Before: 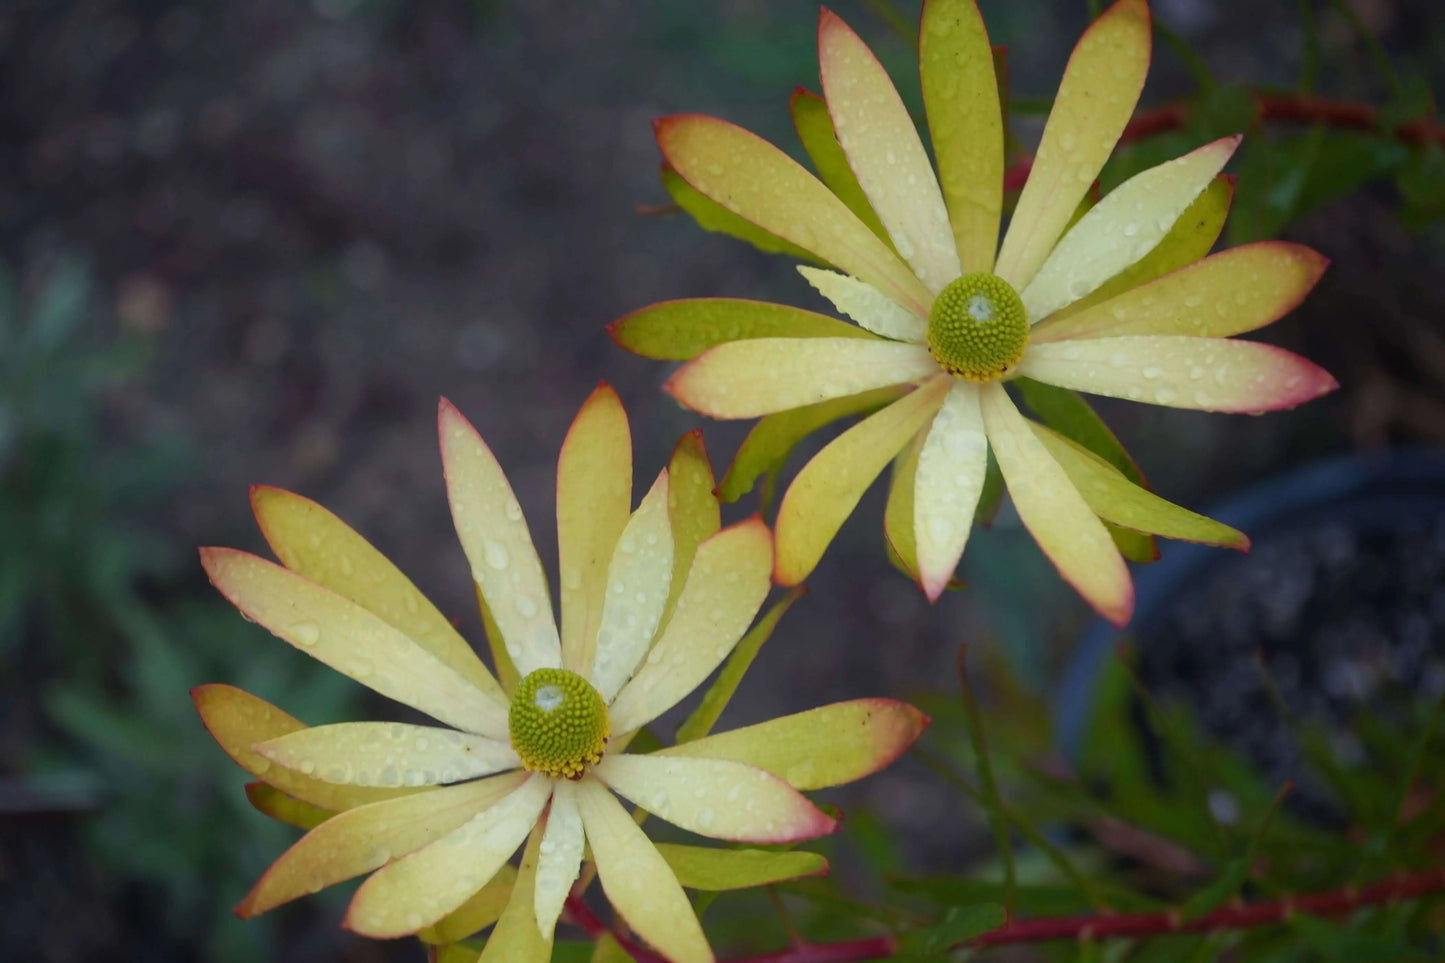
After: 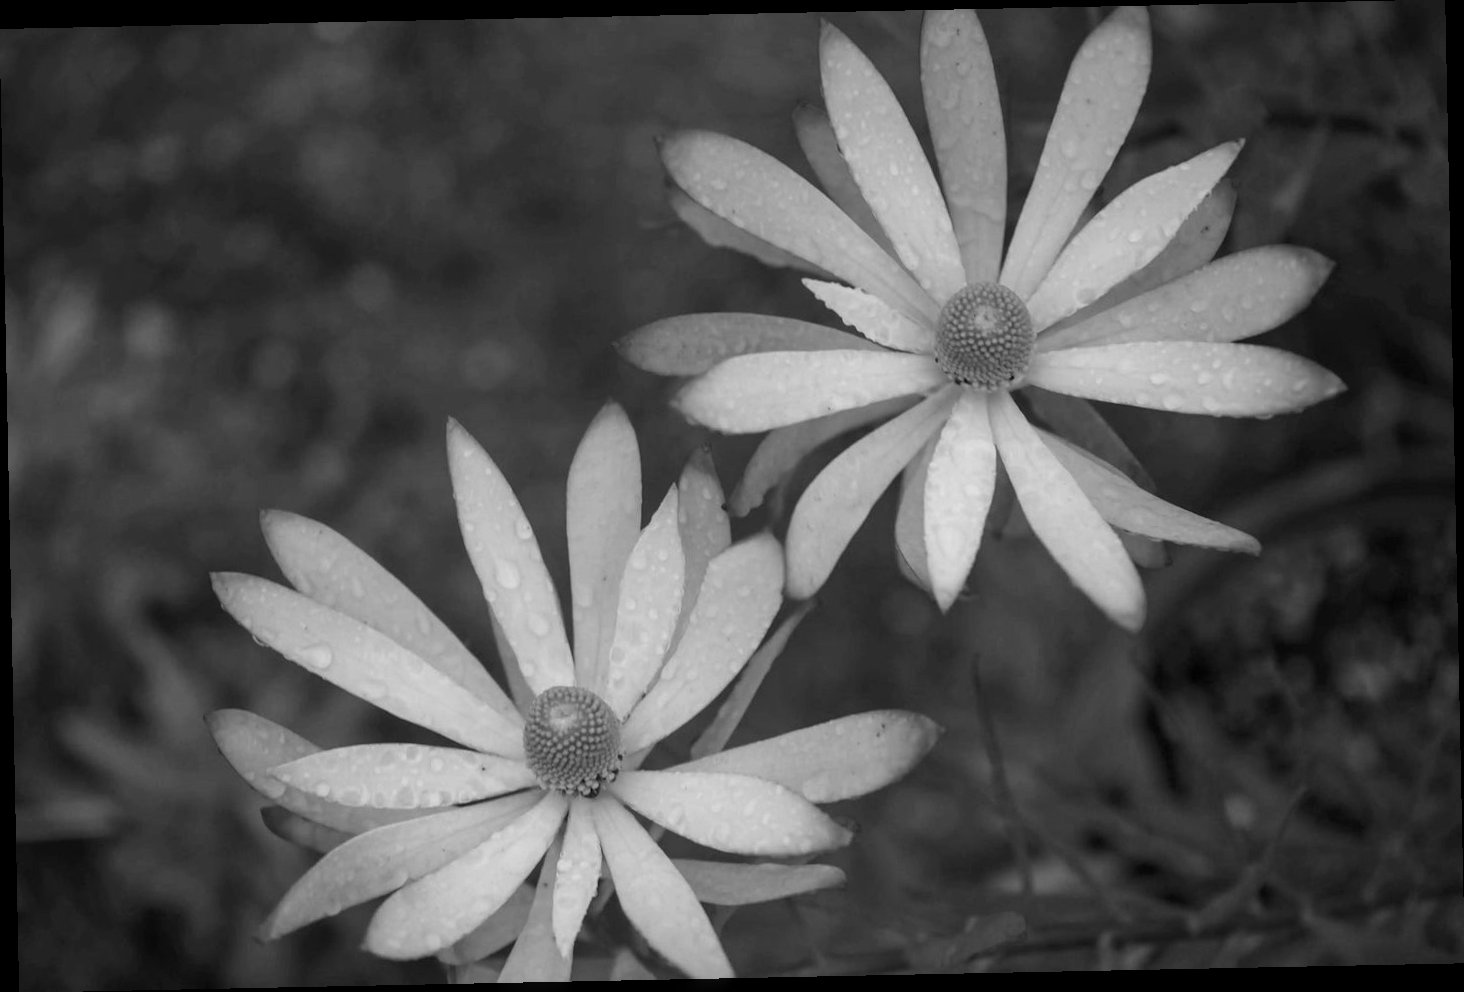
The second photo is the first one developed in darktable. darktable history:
rgb curve: mode RGB, independent channels
rotate and perspective: rotation -1.17°, automatic cropping off
local contrast: detail 130%
monochrome: a 16.01, b -2.65, highlights 0.52
